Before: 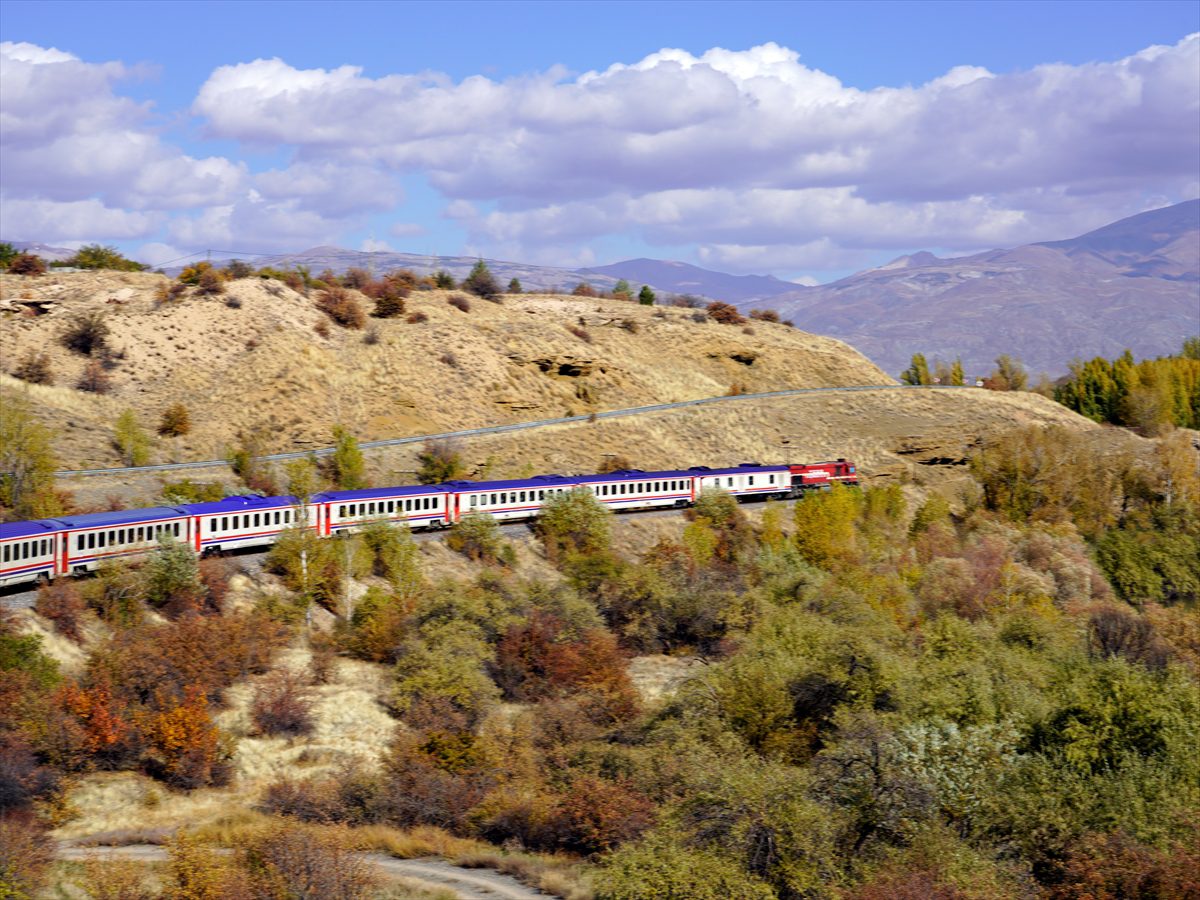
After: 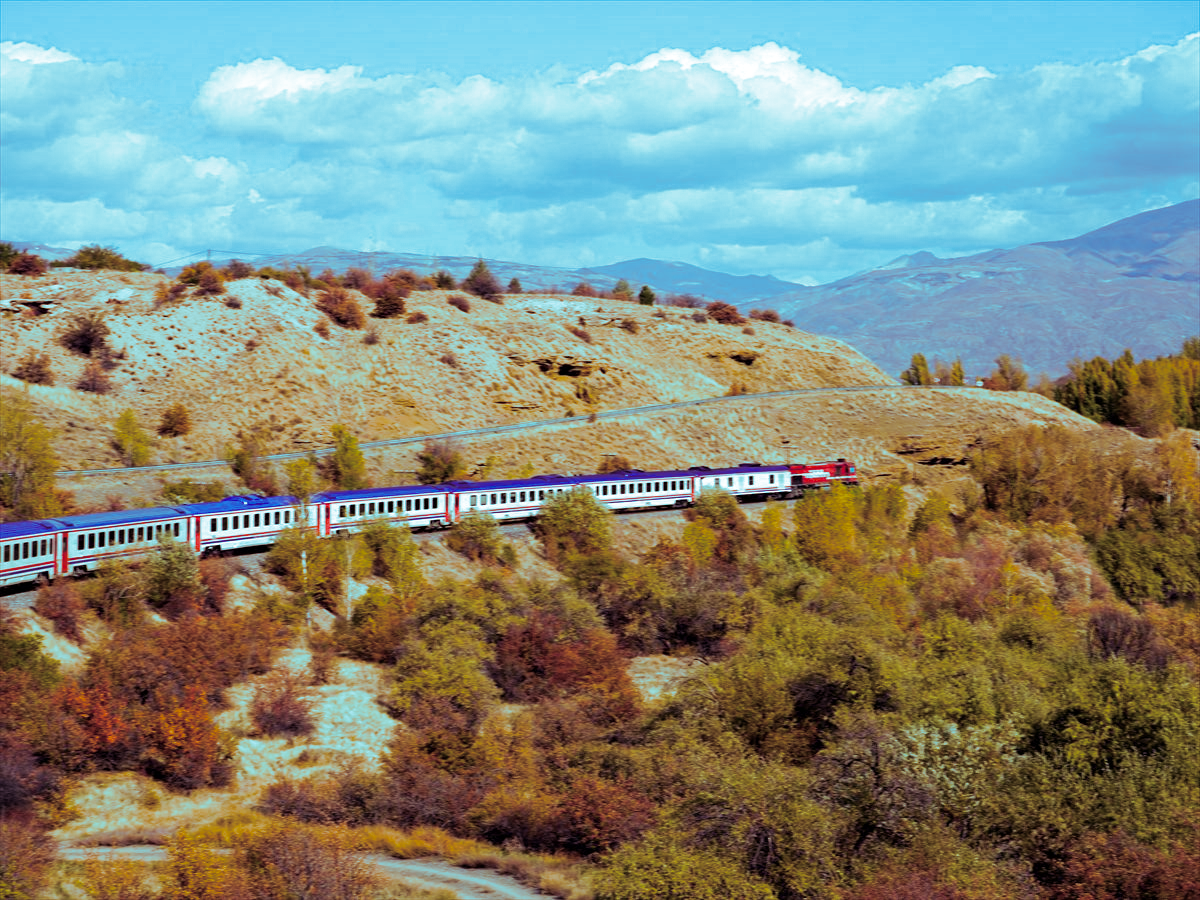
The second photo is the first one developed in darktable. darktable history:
color balance rgb: perceptual saturation grading › global saturation 25%, global vibrance 20%
local contrast: mode bilateral grid, contrast 20, coarseness 50, detail 102%, midtone range 0.2
split-toning: shadows › hue 327.6°, highlights › hue 198°, highlights › saturation 0.55, balance -21.25, compress 0%
